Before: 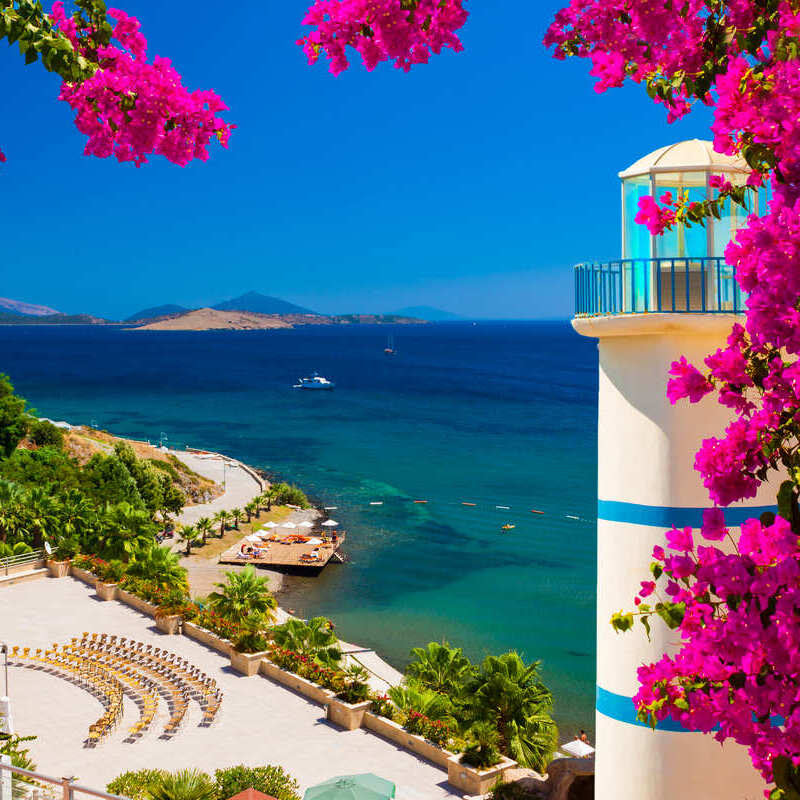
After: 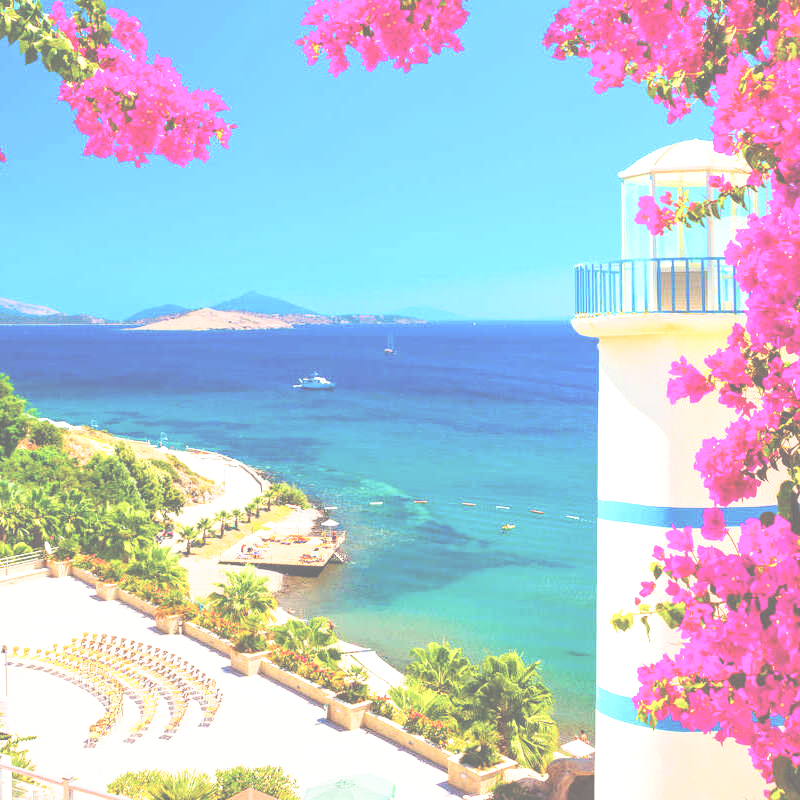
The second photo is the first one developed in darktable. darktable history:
exposure: black level correction -0.087, compensate highlight preservation false
contrast brightness saturation: contrast 0.168, saturation 0.32
base curve: curves: ch0 [(0, 0) (0, 0.001) (0.001, 0.001) (0.004, 0.002) (0.007, 0.004) (0.015, 0.013) (0.033, 0.045) (0.052, 0.096) (0.075, 0.17) (0.099, 0.241) (0.163, 0.42) (0.219, 0.55) (0.259, 0.616) (0.327, 0.722) (0.365, 0.765) (0.522, 0.873) (0.547, 0.881) (0.689, 0.919) (0.826, 0.952) (1, 1)], preserve colors none
local contrast: on, module defaults
